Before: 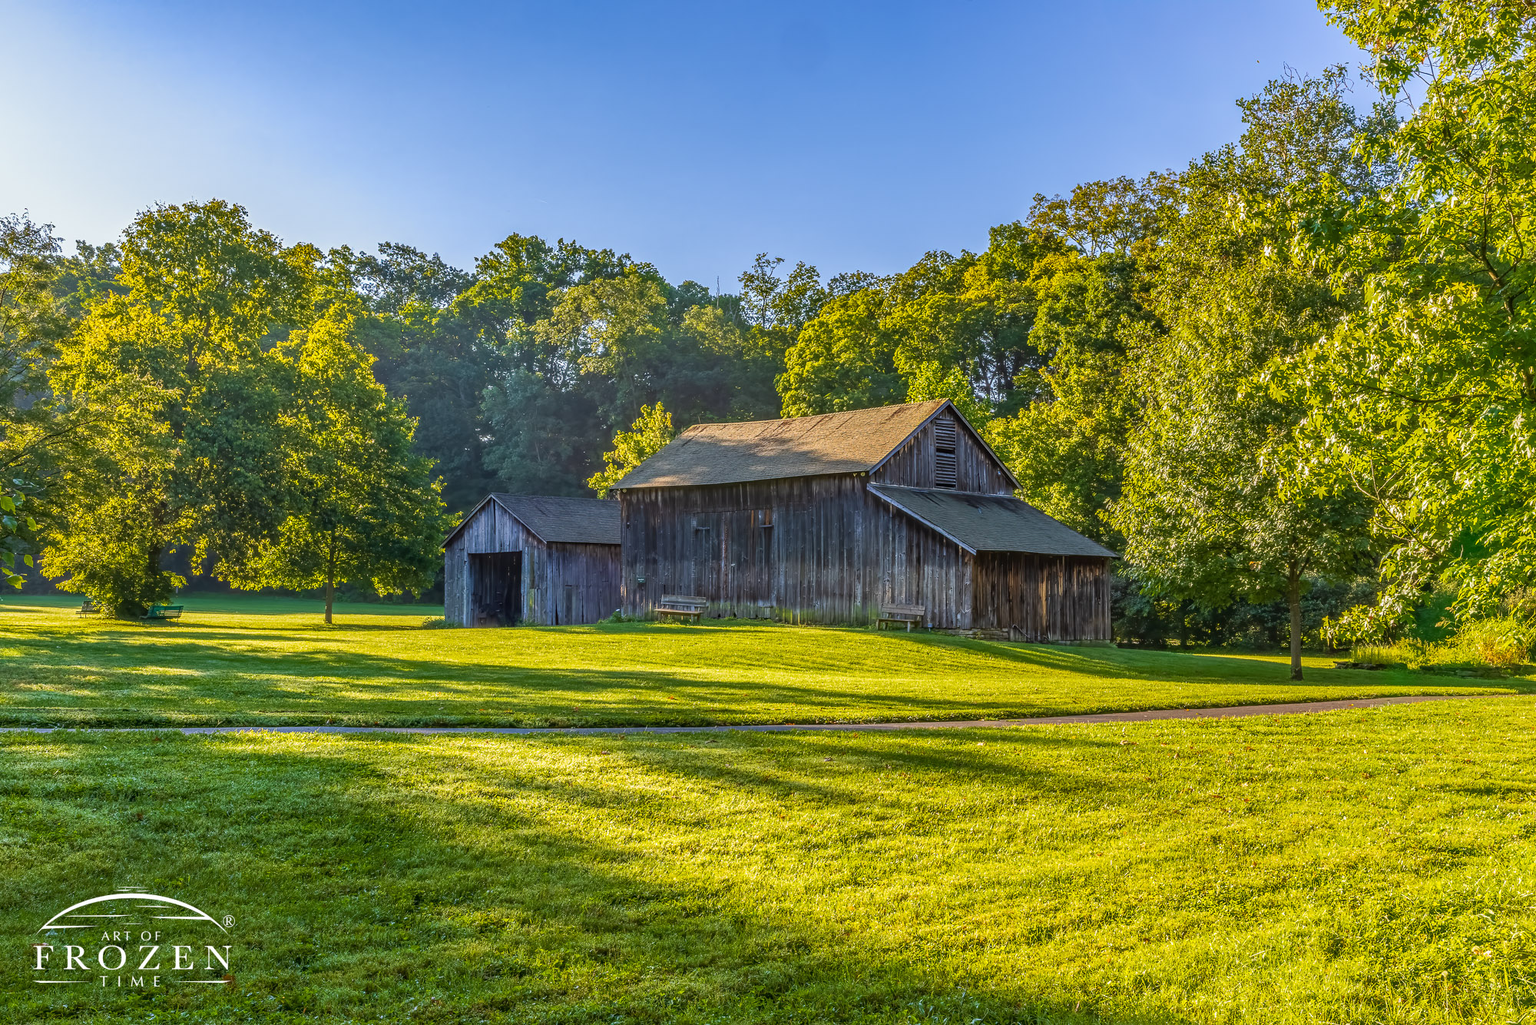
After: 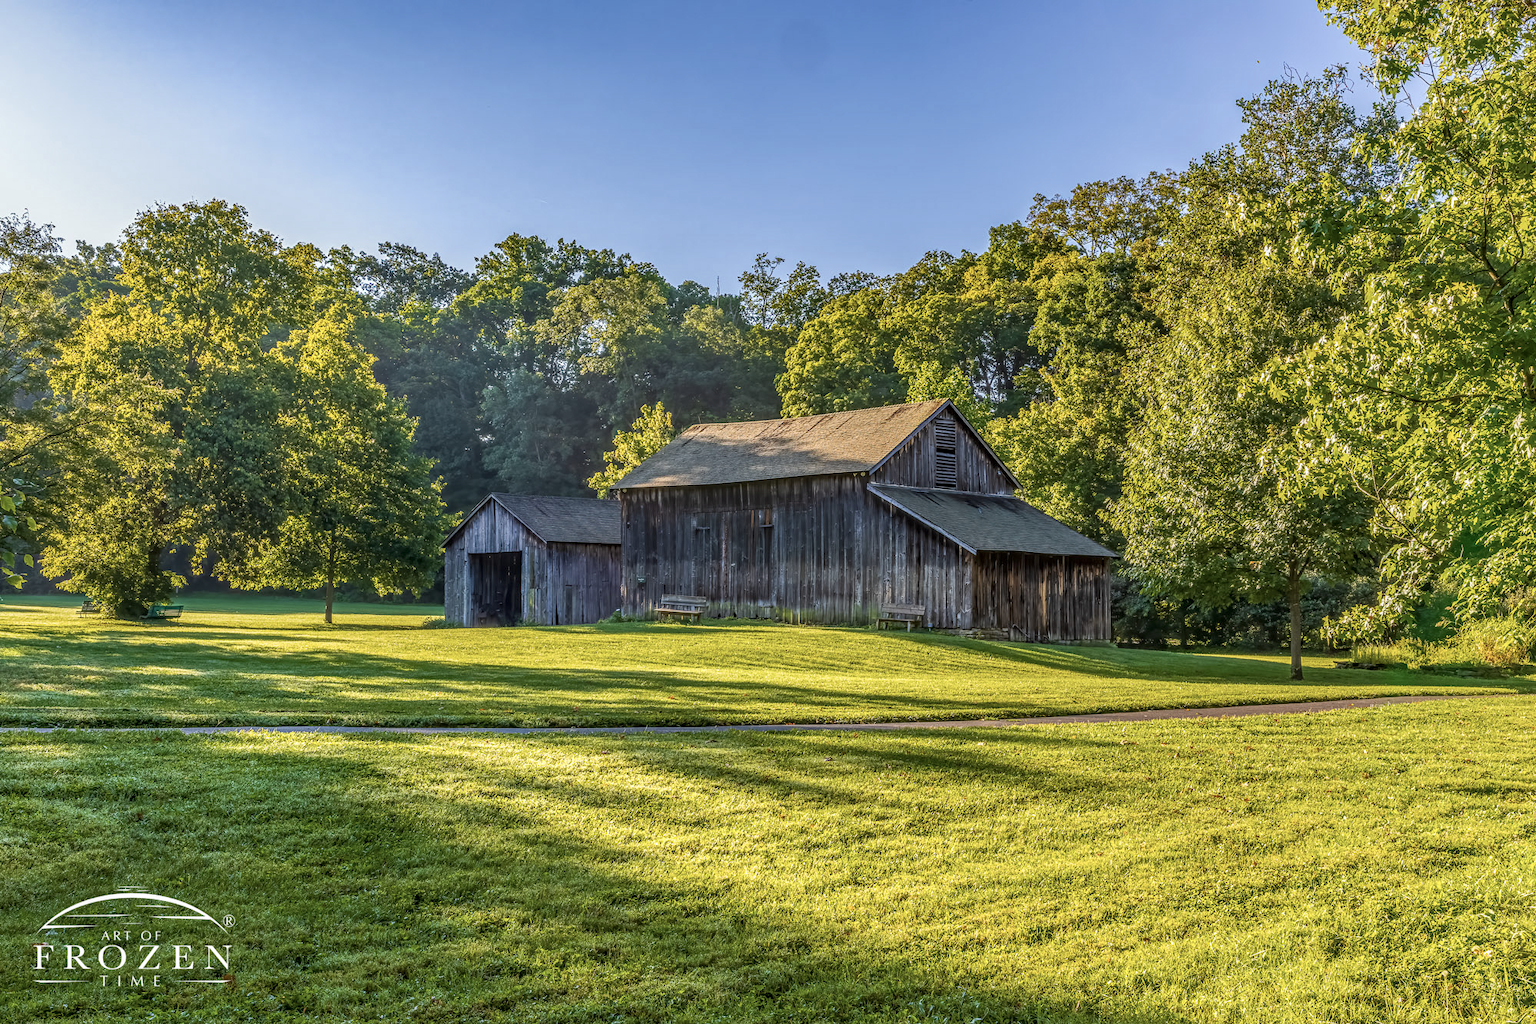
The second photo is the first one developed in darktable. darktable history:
local contrast: on, module defaults
color correction: saturation 0.8
